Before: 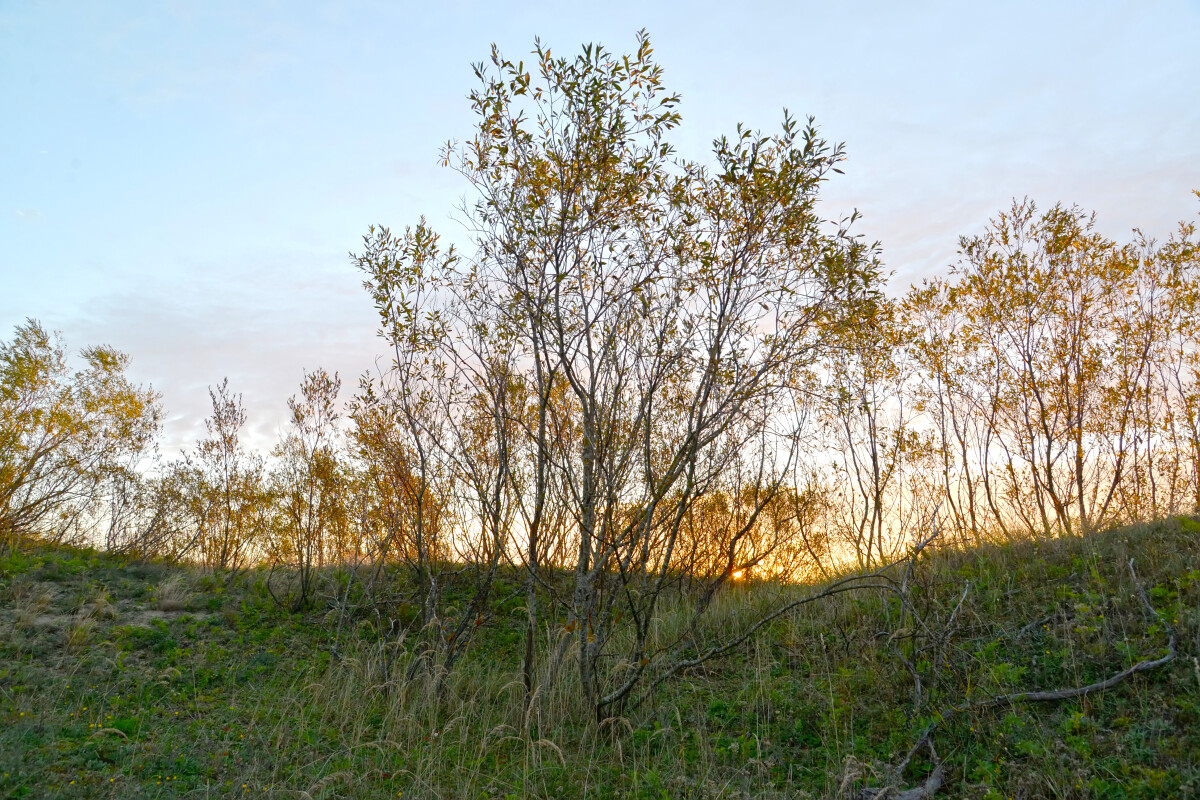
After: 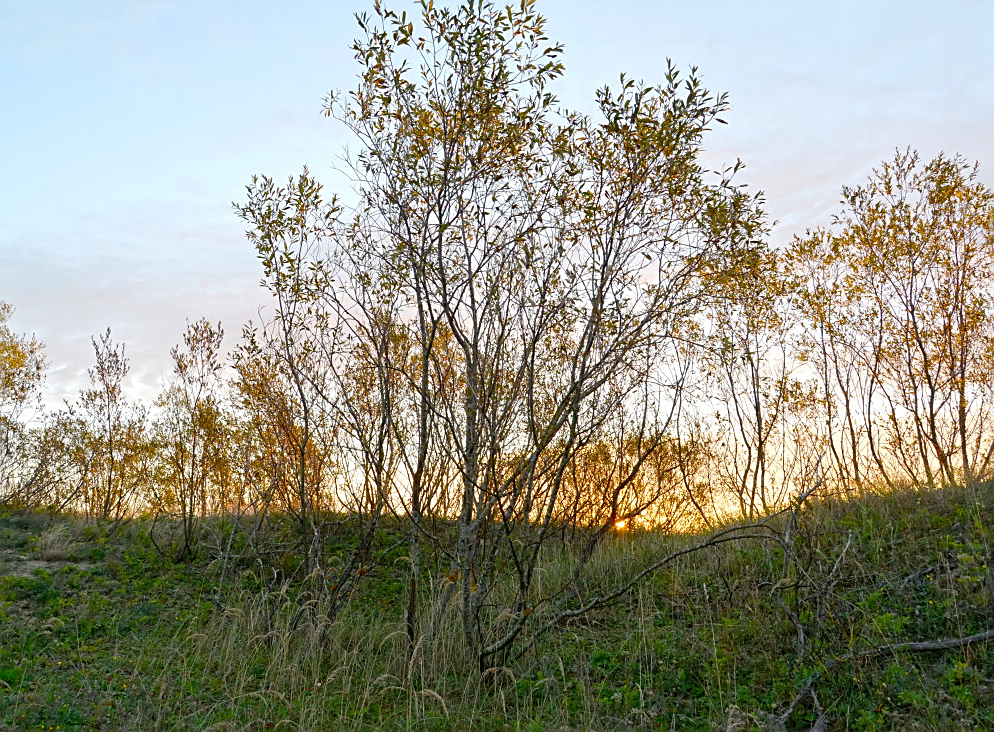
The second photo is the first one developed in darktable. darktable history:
crop: left 9.807%, top 6.259%, right 7.334%, bottom 2.177%
sharpen: on, module defaults
